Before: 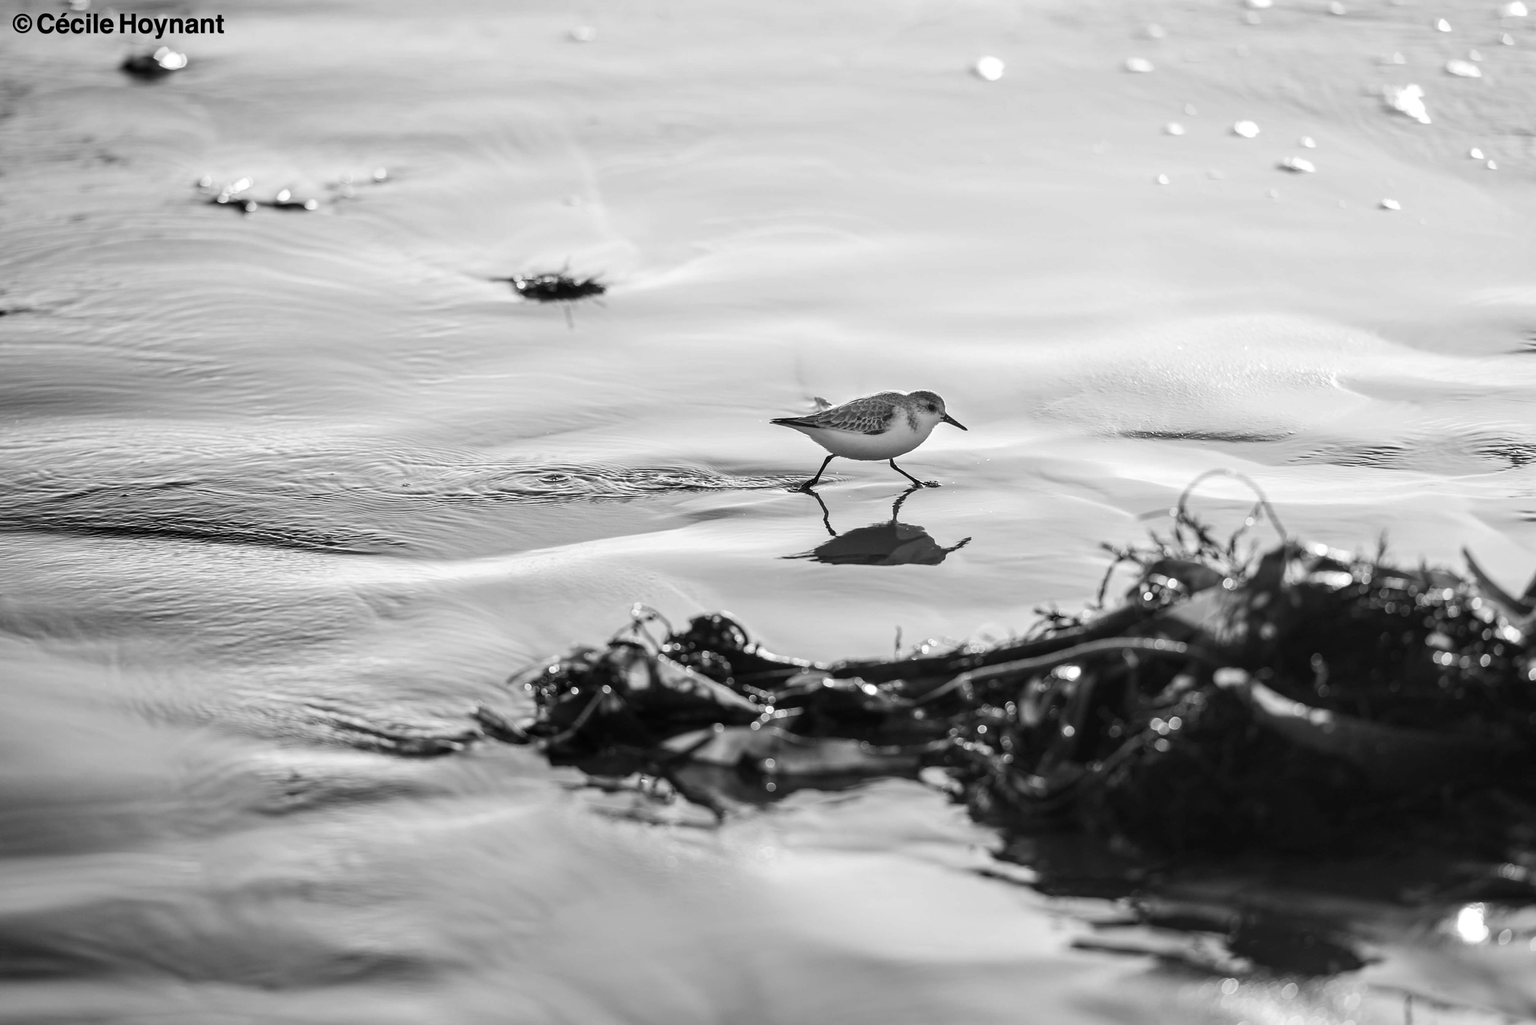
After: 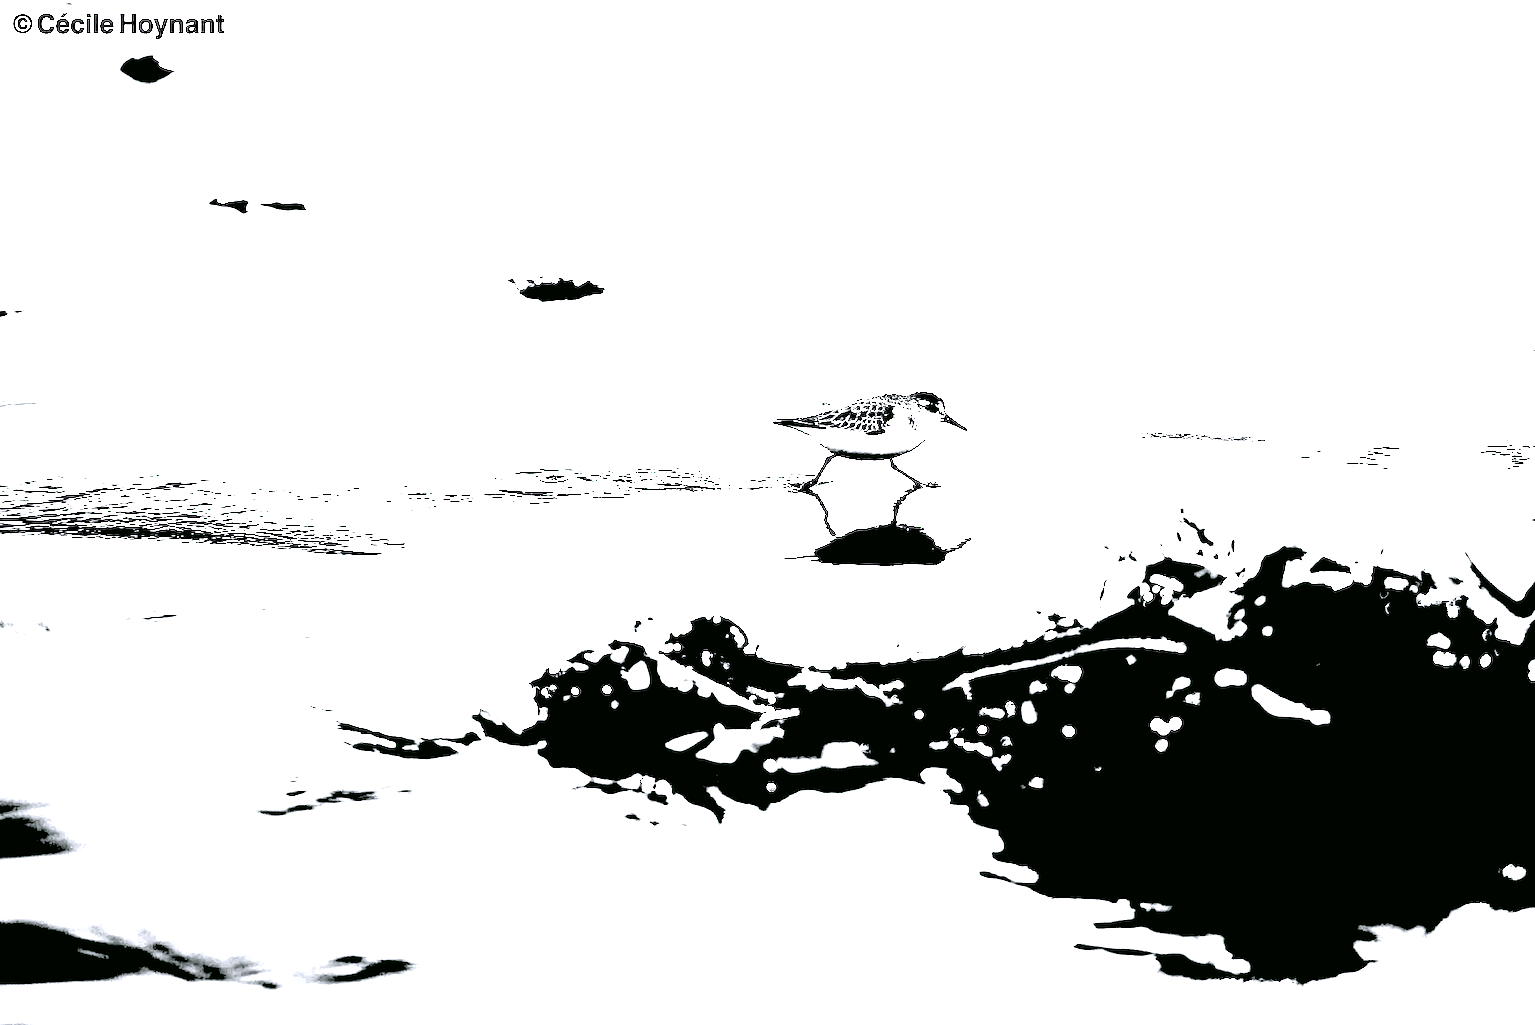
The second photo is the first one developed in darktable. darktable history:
color correction: highlights a* 4.02, highlights b* 4.98, shadows a* -7.55, shadows b* 4.98
color calibration: illuminant custom, x 0.368, y 0.373, temperature 4330.32 K
exposure: black level correction 0.1, exposure 3 EV, compensate highlight preservation false
